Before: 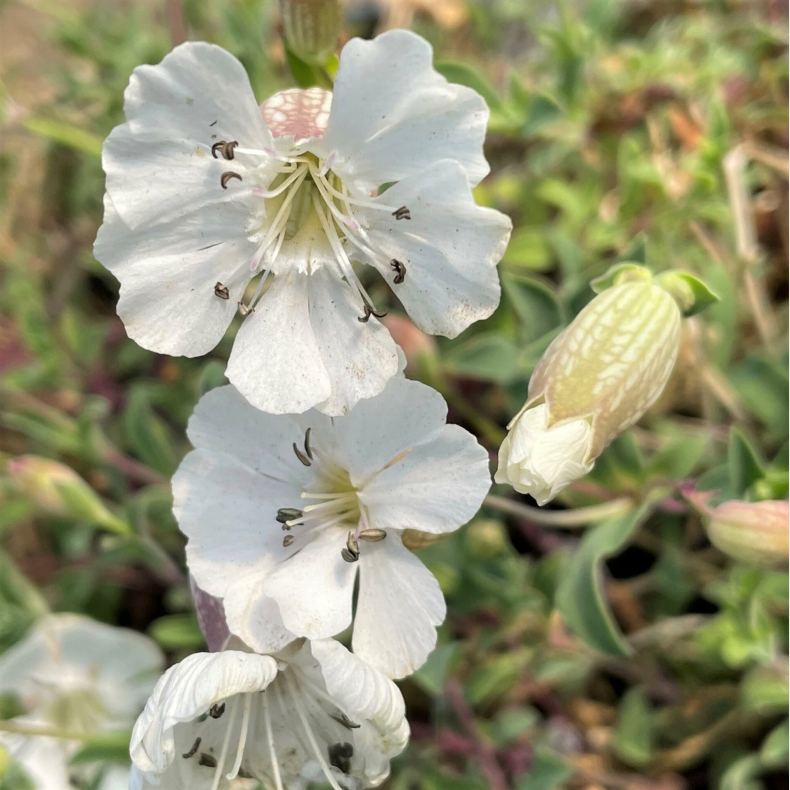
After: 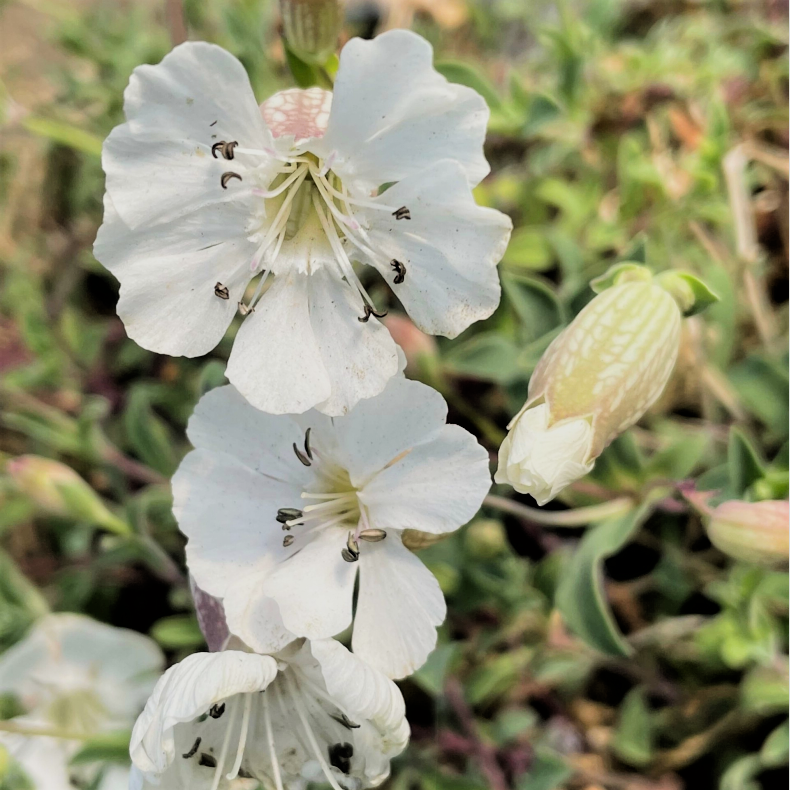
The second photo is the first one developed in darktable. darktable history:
filmic rgb: black relative exposure -5.04 EV, white relative exposure 3.96 EV, hardness 2.9, contrast 1.299, highlights saturation mix -11.25%
